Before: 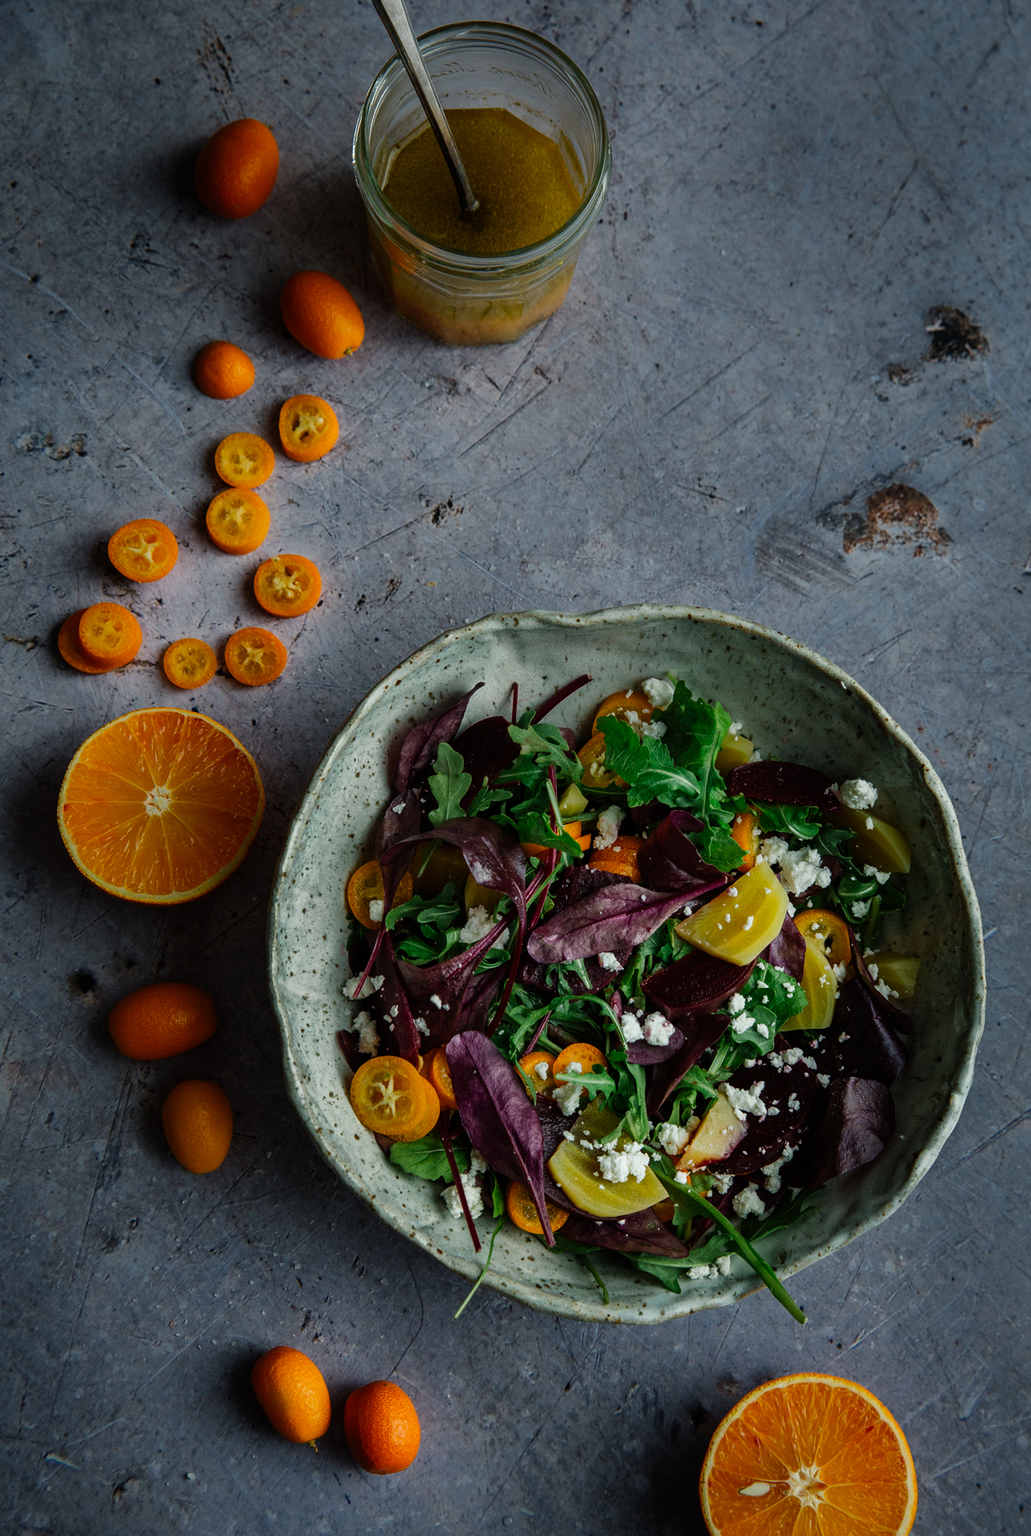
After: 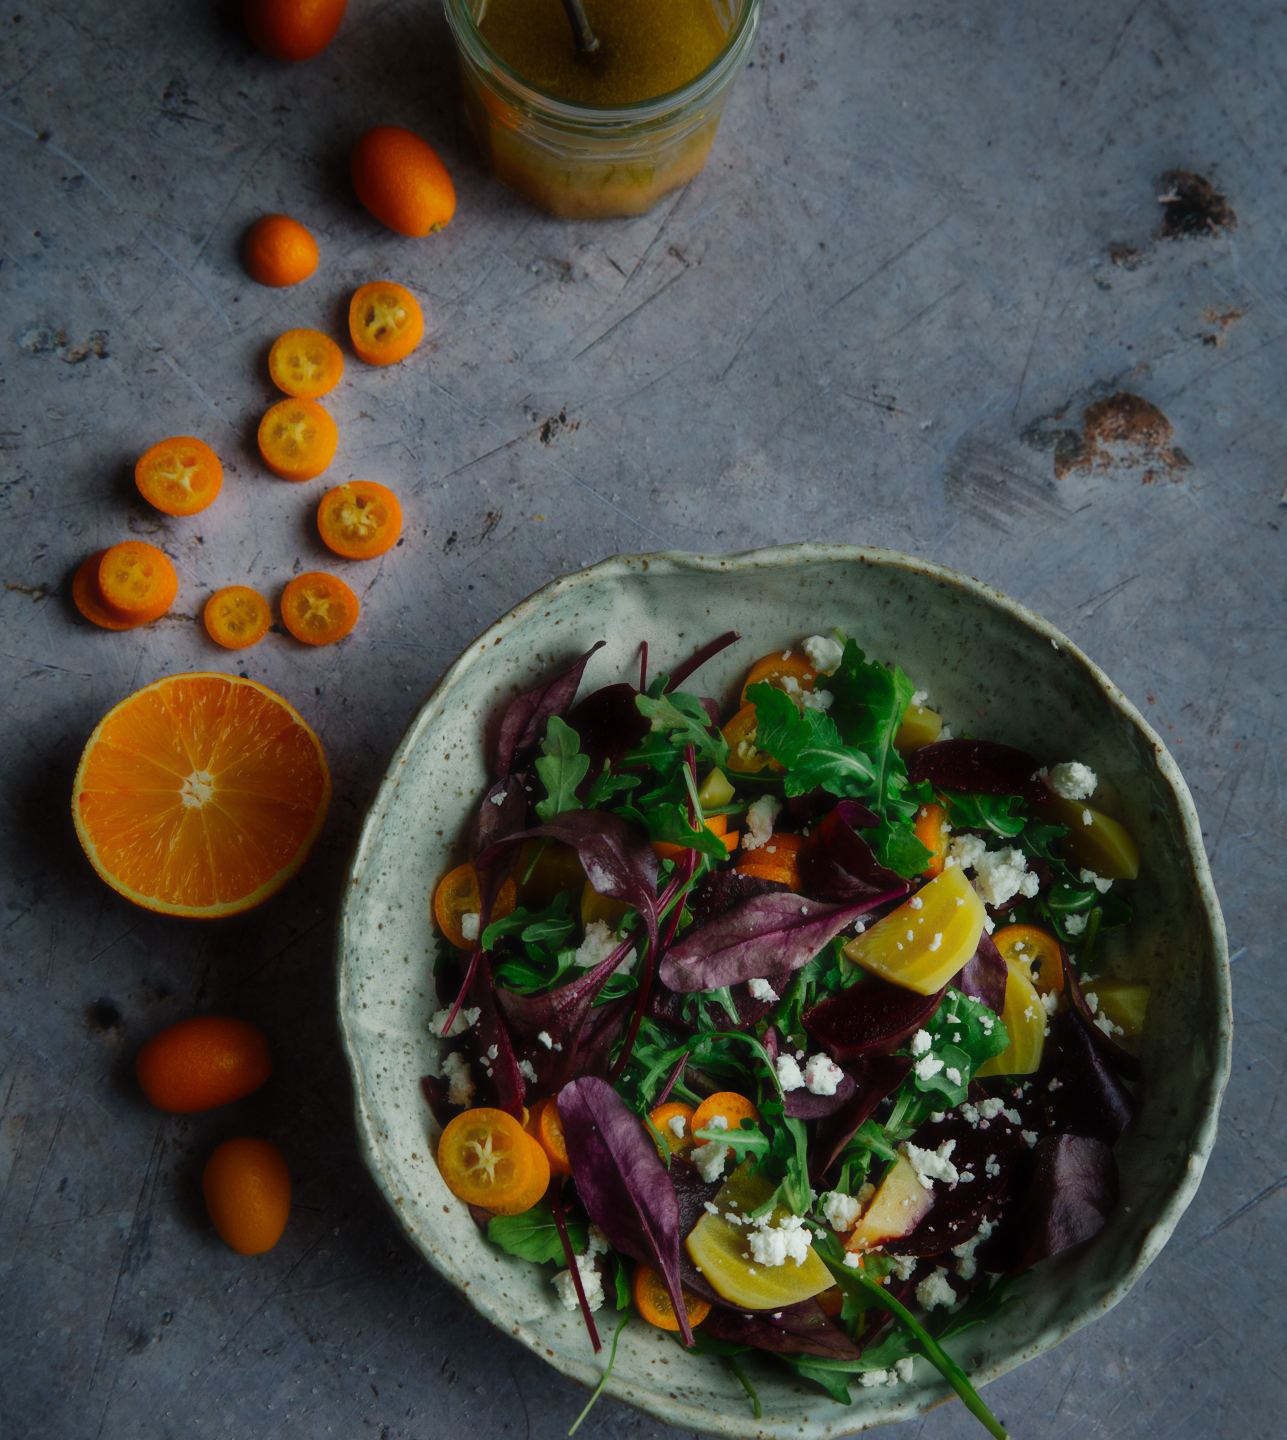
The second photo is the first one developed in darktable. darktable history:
contrast equalizer: octaves 7, y [[0.406, 0.494, 0.589, 0.753, 0.877, 0.999], [0.5 ×6], [0.5 ×6], [0 ×6], [0 ×6]], mix -0.295
crop: top 11.057%, bottom 13.933%
